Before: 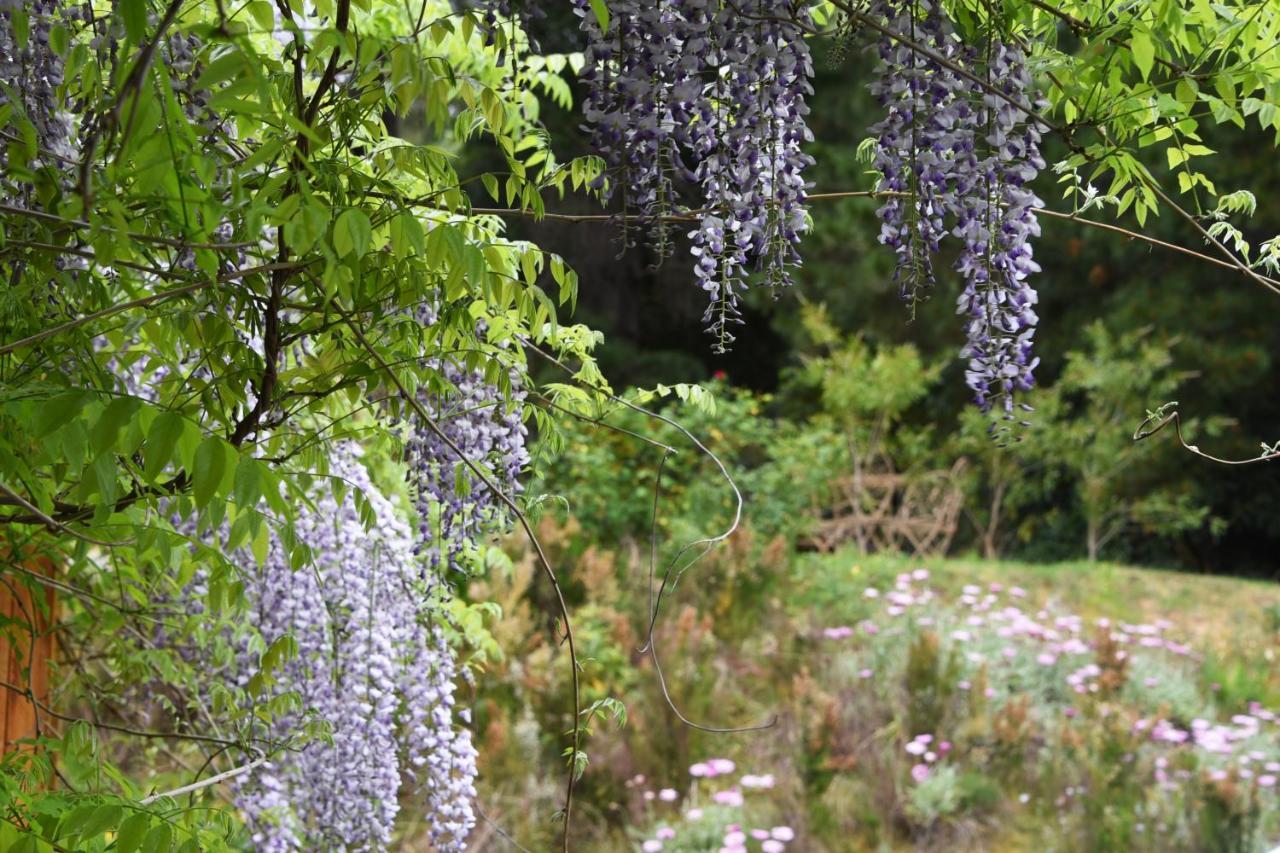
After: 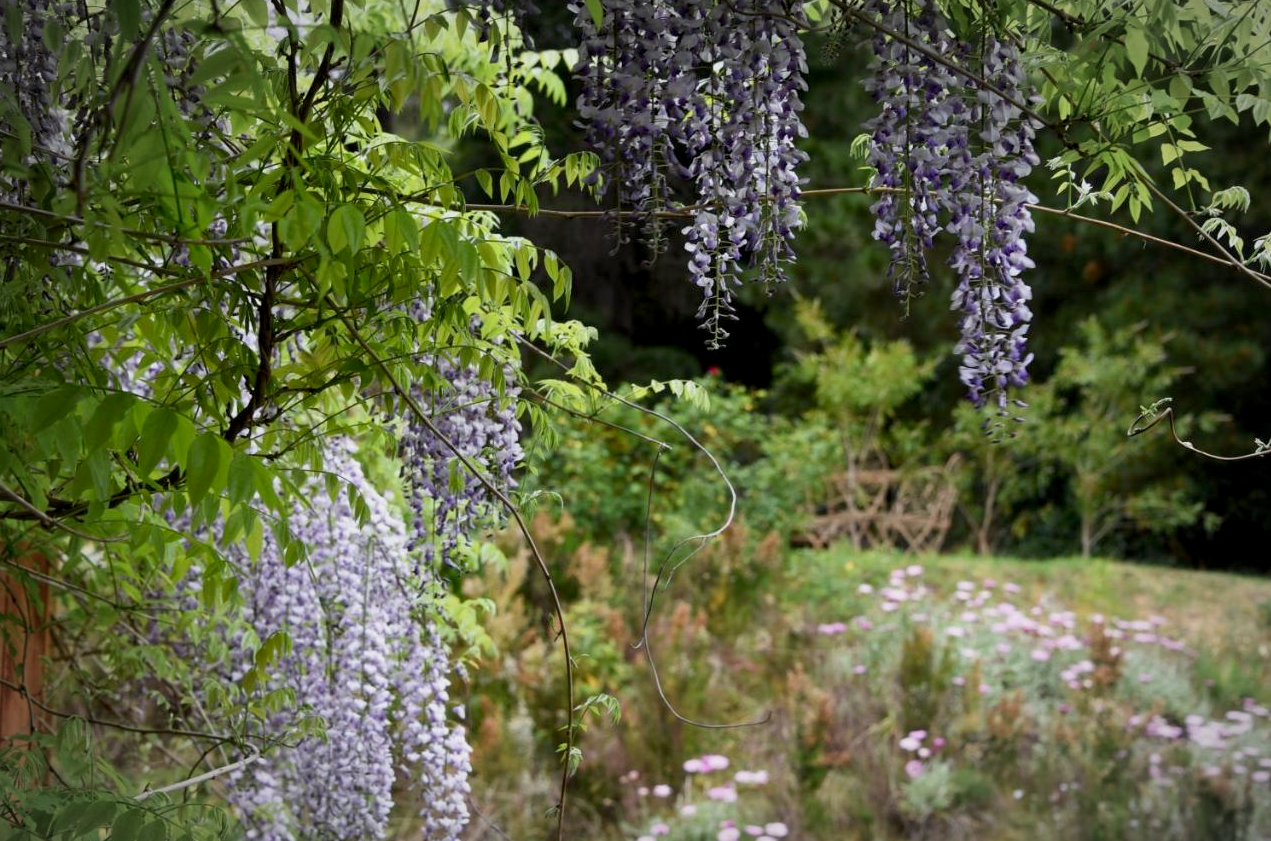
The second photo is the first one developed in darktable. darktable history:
exposure: black level correction 0.006, exposure -0.219 EV, compensate highlight preservation false
vignetting: fall-off start 81.5%, fall-off radius 61.52%, automatic ratio true, width/height ratio 1.416, unbound false
crop: left 0.488%, top 0.545%, right 0.16%, bottom 0.833%
